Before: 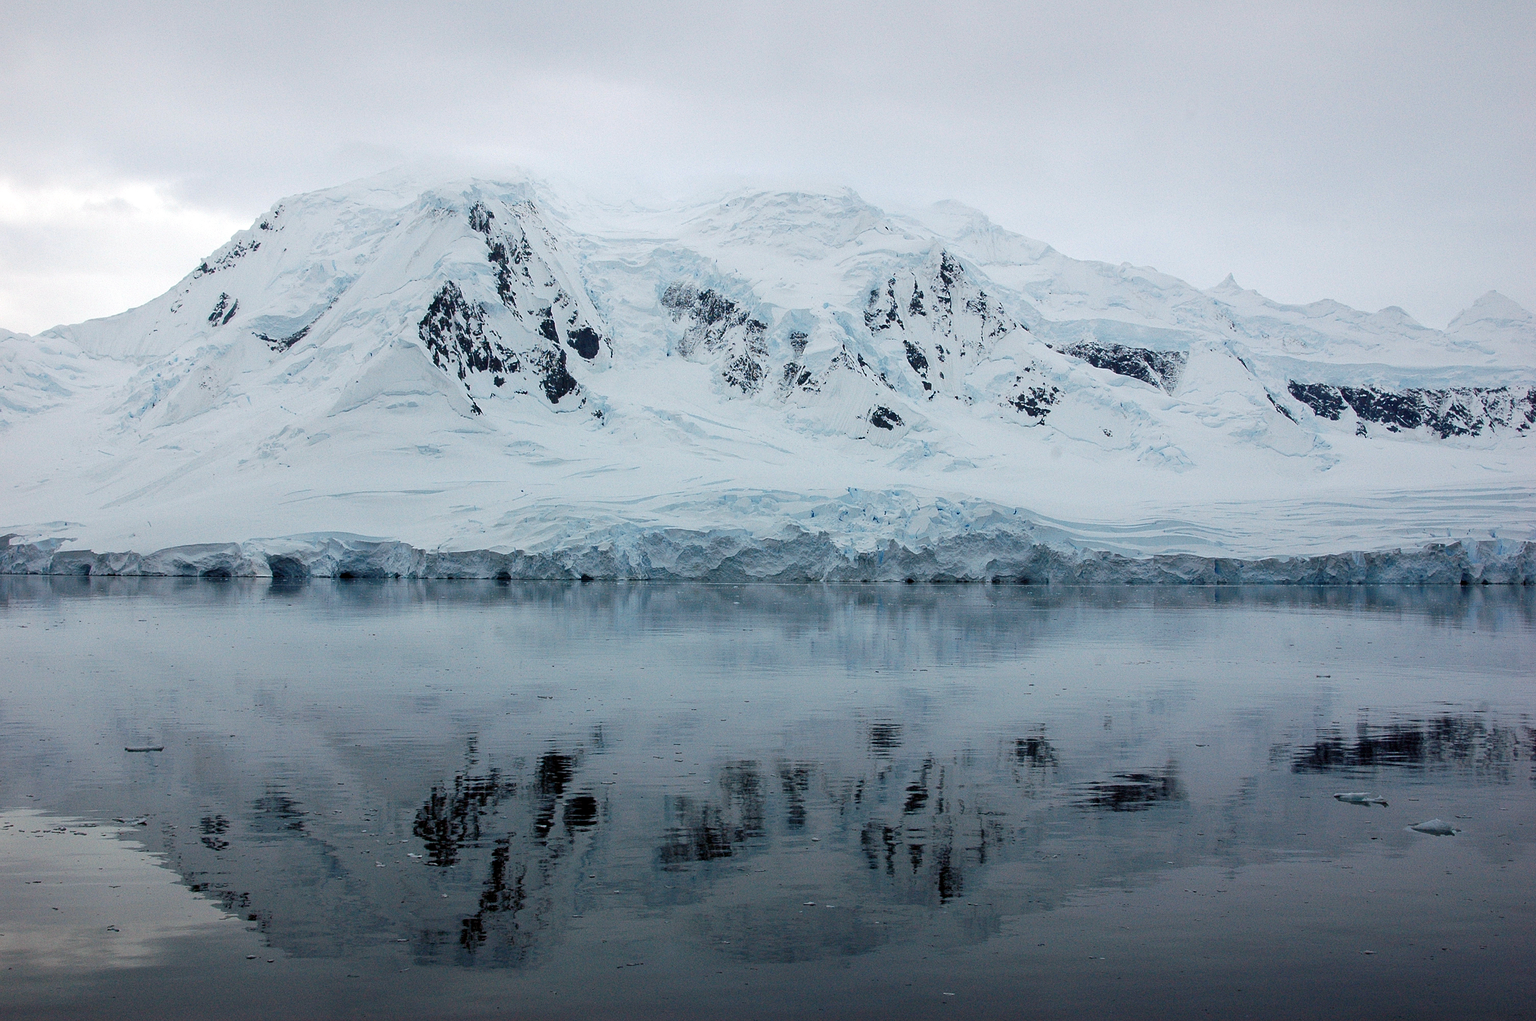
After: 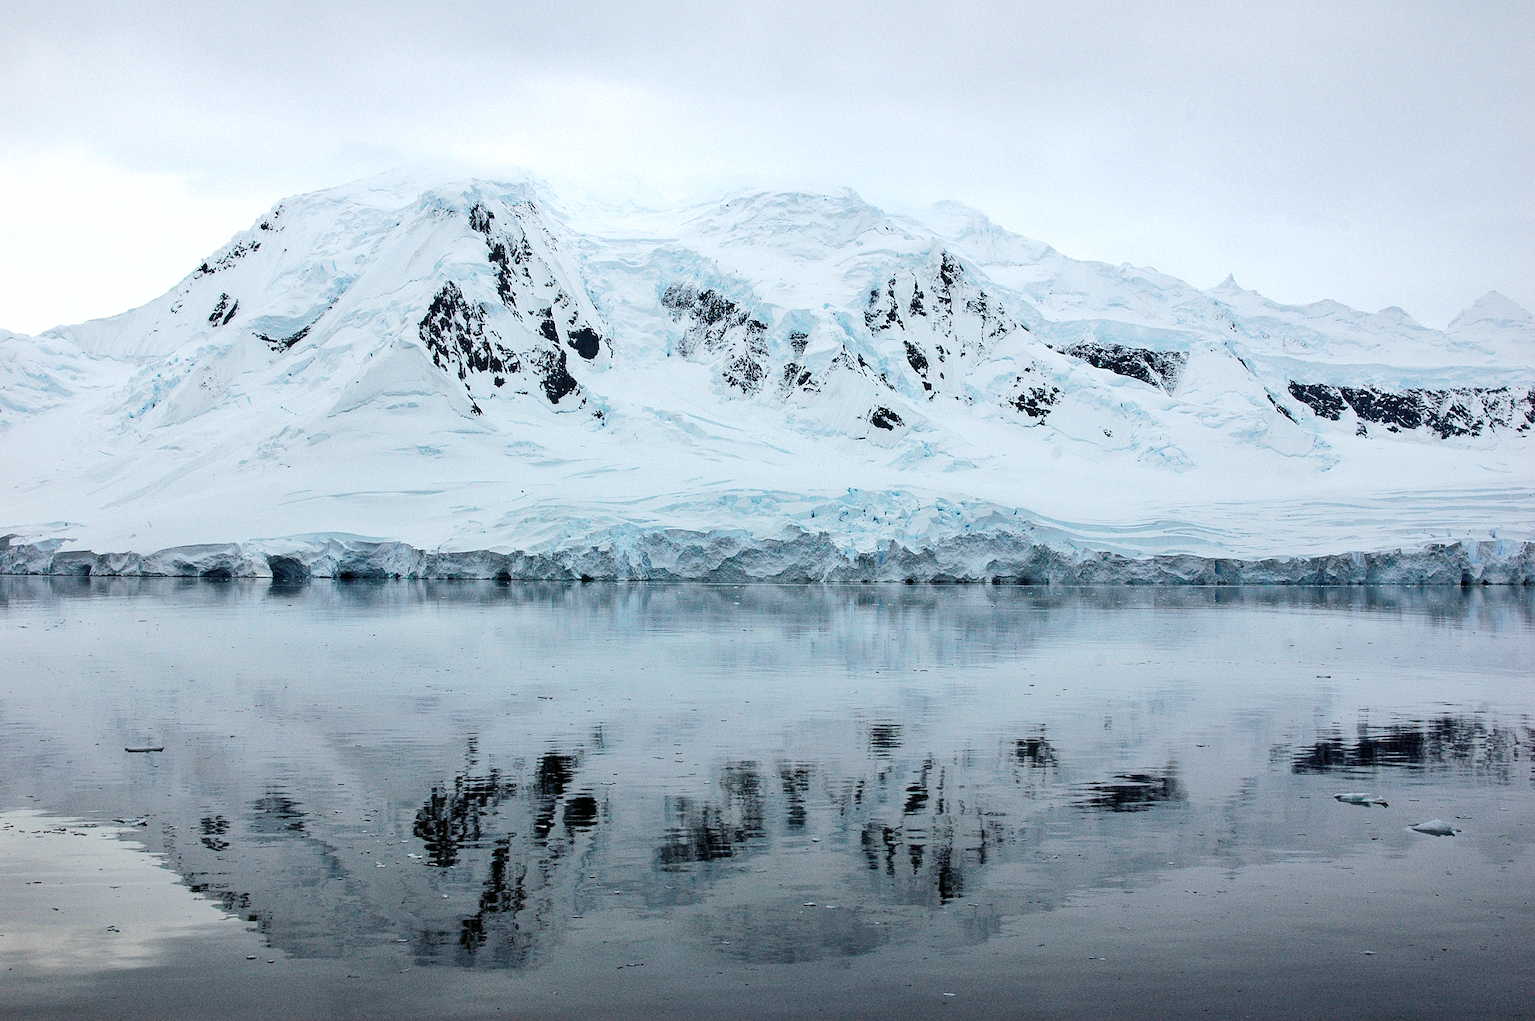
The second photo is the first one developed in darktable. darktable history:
shadows and highlights: low approximation 0.01, soften with gaussian
tone curve: curves: ch0 [(0, 0.003) (0.113, 0.081) (0.207, 0.184) (0.515, 0.612) (0.712, 0.793) (0.984, 0.961)]; ch1 [(0, 0) (0.172, 0.123) (0.317, 0.272) (0.414, 0.382) (0.476, 0.479) (0.505, 0.498) (0.534, 0.534) (0.621, 0.65) (0.709, 0.764) (1, 1)]; ch2 [(0, 0) (0.411, 0.424) (0.505, 0.505) (0.521, 0.524) (0.537, 0.57) (0.65, 0.699) (1, 1)], color space Lab, independent channels, preserve colors none
exposure: exposure 0.556 EV, compensate highlight preservation false
